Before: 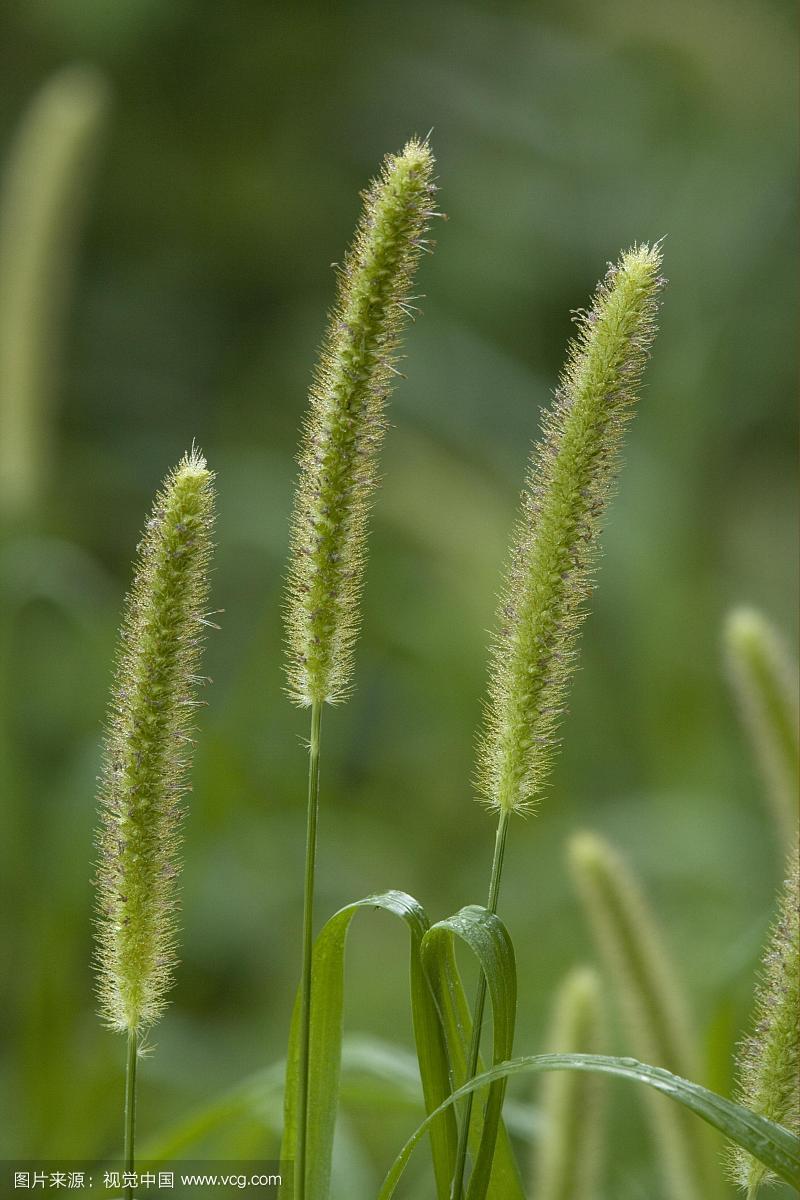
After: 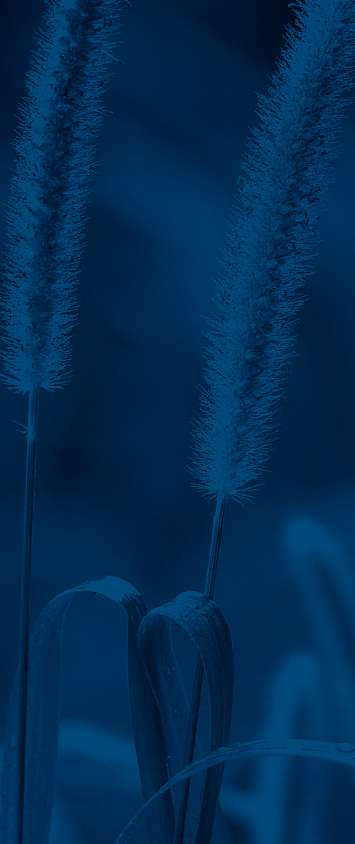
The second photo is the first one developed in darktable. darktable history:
split-toning: shadows › hue 226.8°, shadows › saturation 1, highlights › saturation 0, balance -61.41
exposure: black level correction 0, exposure 1.388 EV, compensate exposure bias true, compensate highlight preservation false
colorize: hue 90°, saturation 19%, lightness 1.59%, version 1
crop: left 35.432%, top 26.233%, right 20.145%, bottom 3.432%
velvia: on, module defaults
